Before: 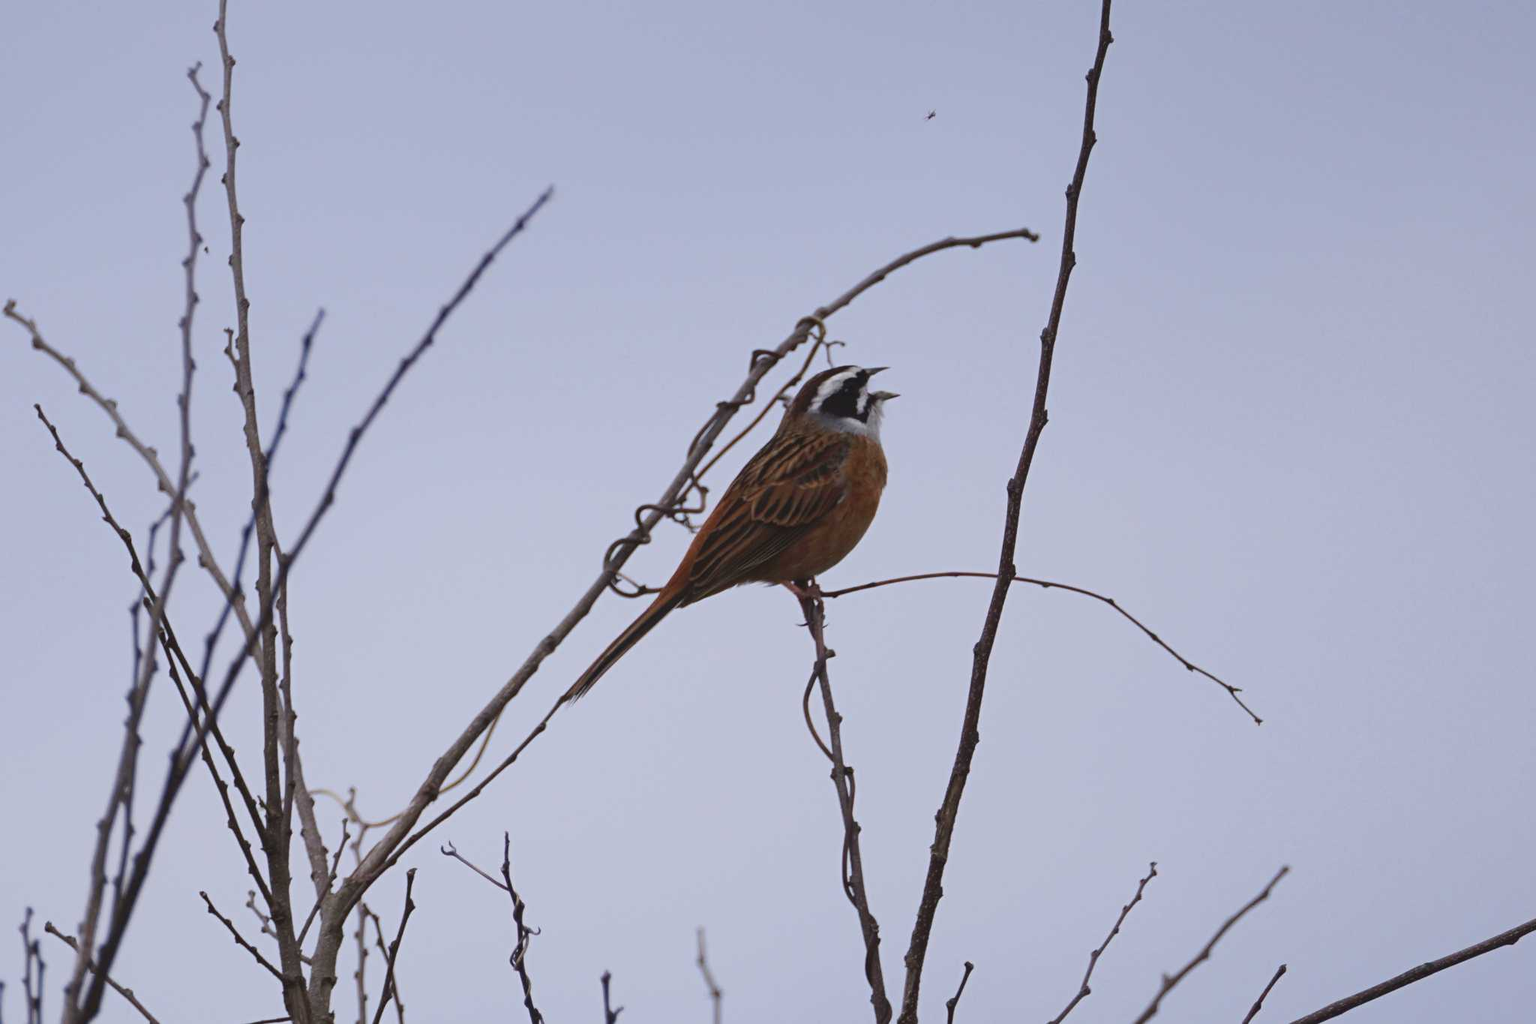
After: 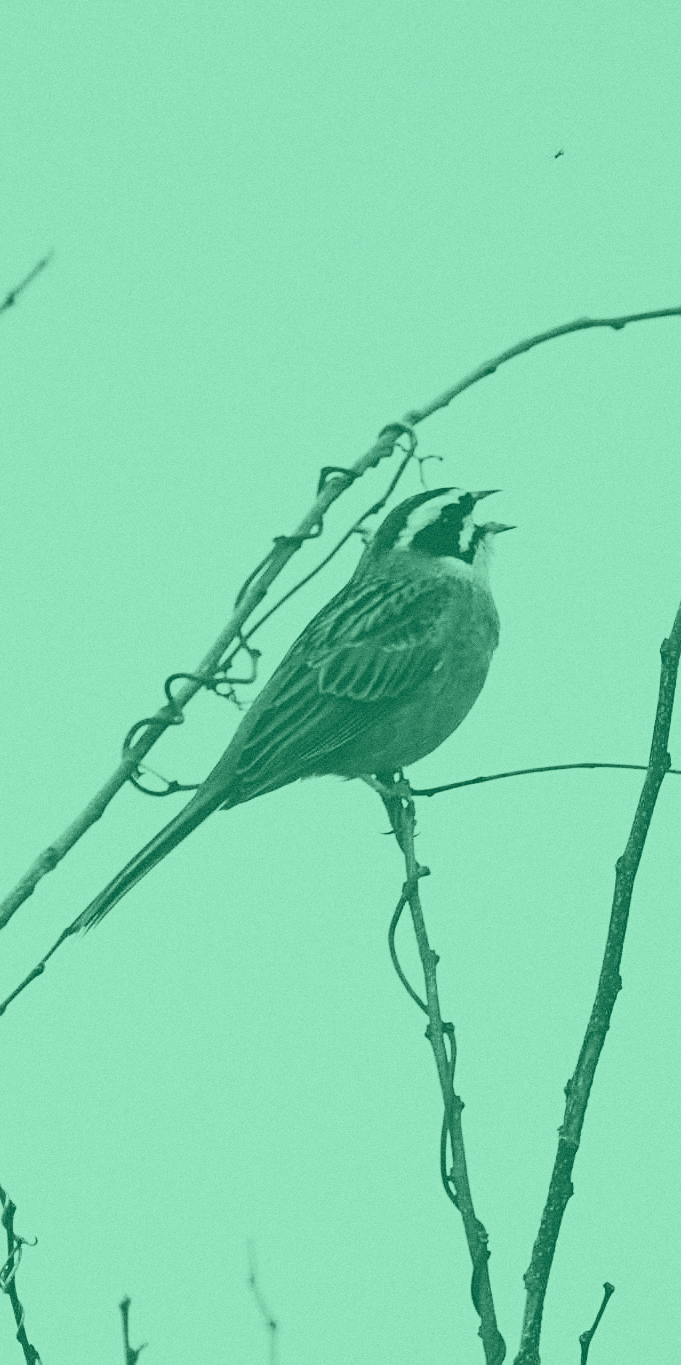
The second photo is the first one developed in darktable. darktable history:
exposure: exposure 0.2 EV, compensate highlight preservation false
crop: left 33.36%, right 33.36%
base curve: curves: ch0 [(0, 0) (0.007, 0.004) (0.027, 0.03) (0.046, 0.07) (0.207, 0.54) (0.442, 0.872) (0.673, 0.972) (1, 1)], preserve colors none
colorize: hue 147.6°, saturation 65%, lightness 21.64%
sharpen: on, module defaults
tone equalizer: on, module defaults
grain: coarseness 0.47 ISO
